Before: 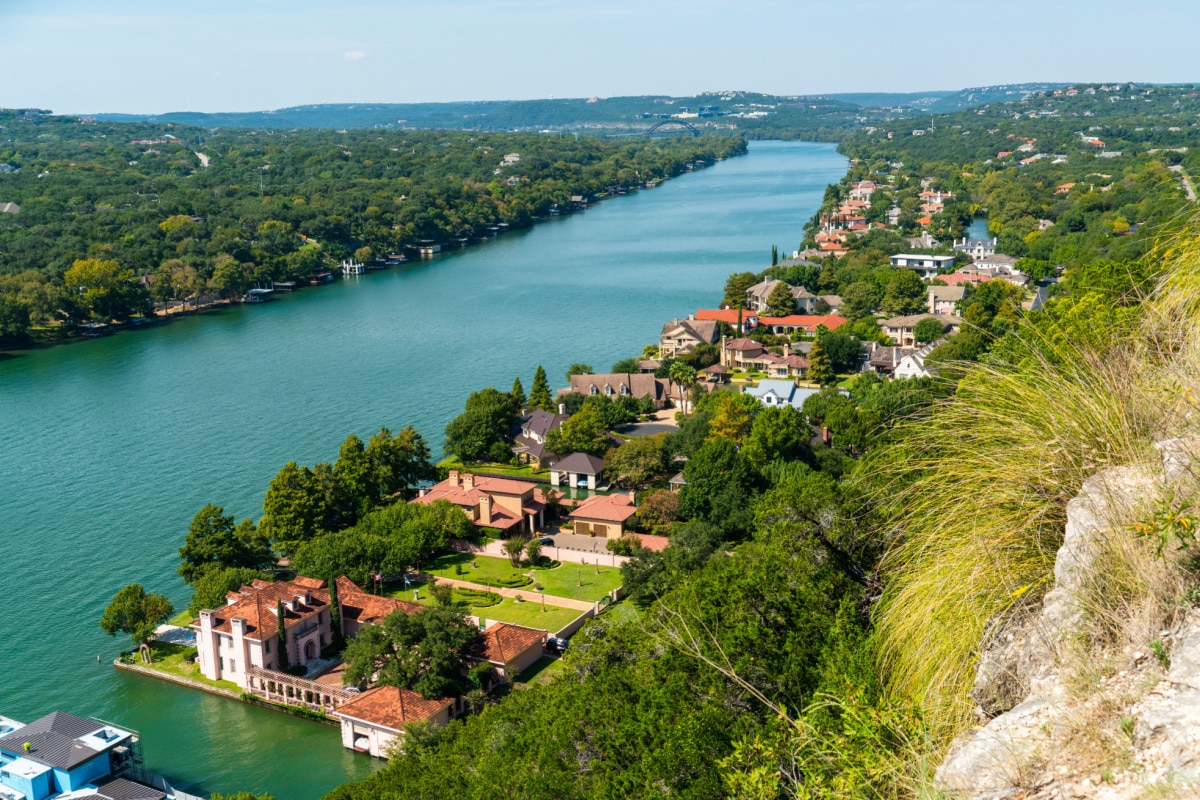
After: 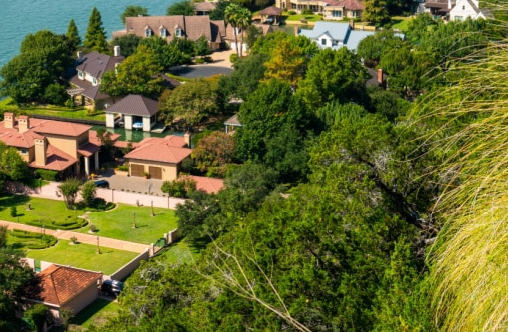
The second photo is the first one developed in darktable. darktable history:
crop: left 37.149%, top 44.831%, right 20.493%, bottom 13.59%
